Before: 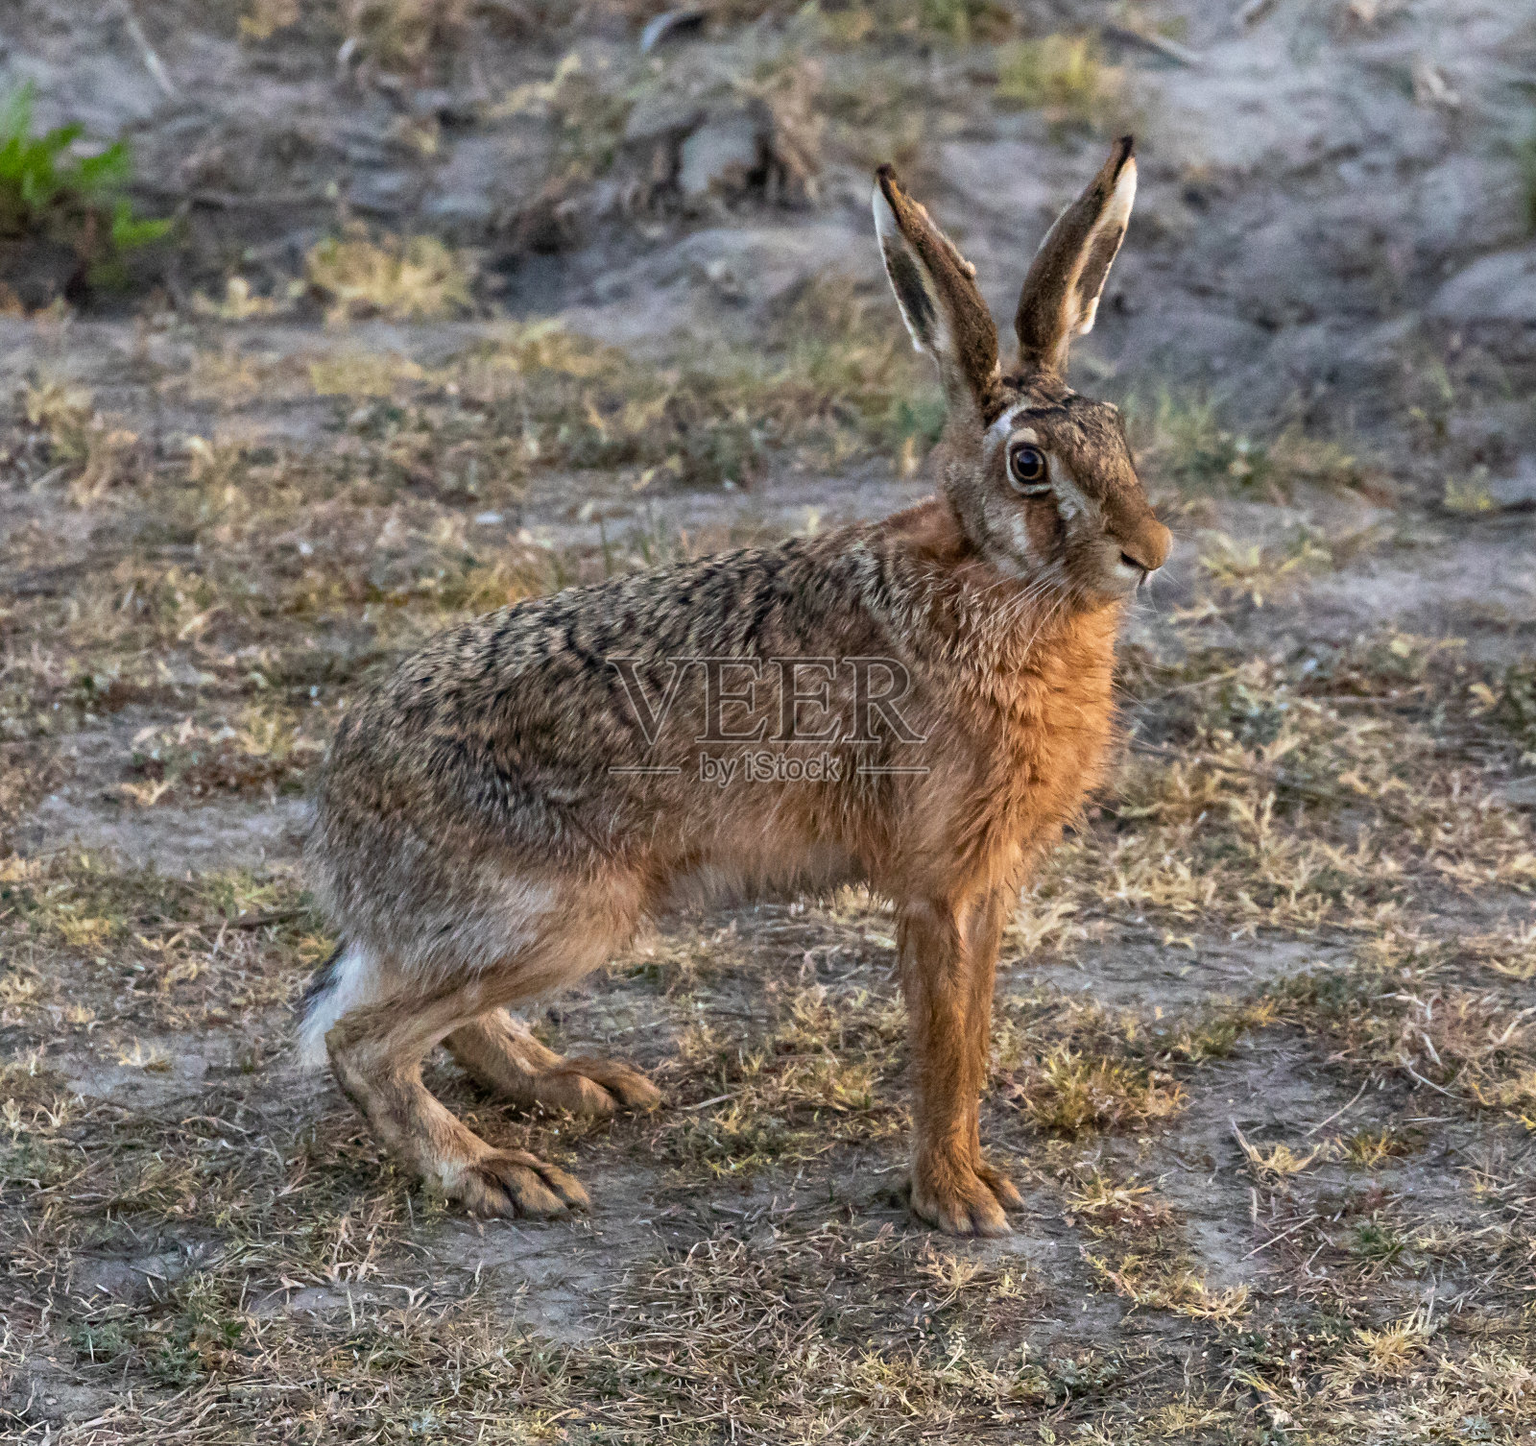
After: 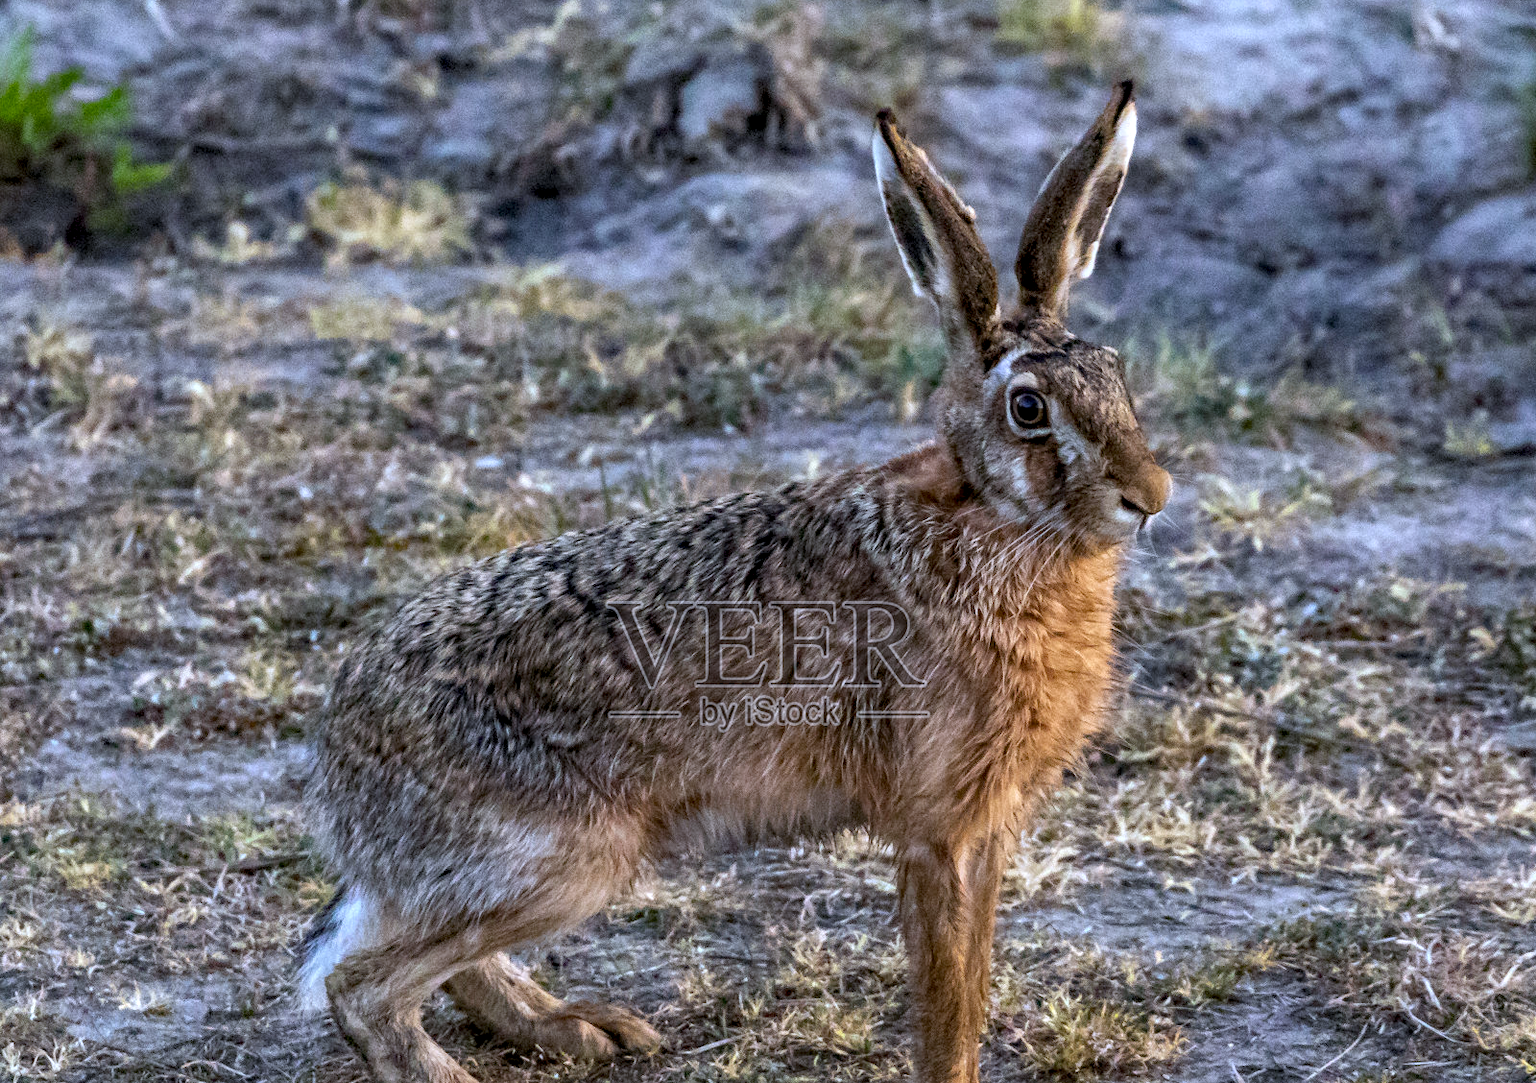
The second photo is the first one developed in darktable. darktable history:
haze removal: compatibility mode true, adaptive false
exposure: black level correction 0.001, compensate highlight preservation false
white balance: red 0.948, green 1.02, blue 1.176
local contrast: detail 130%
crop: top 3.857%, bottom 21.132%
